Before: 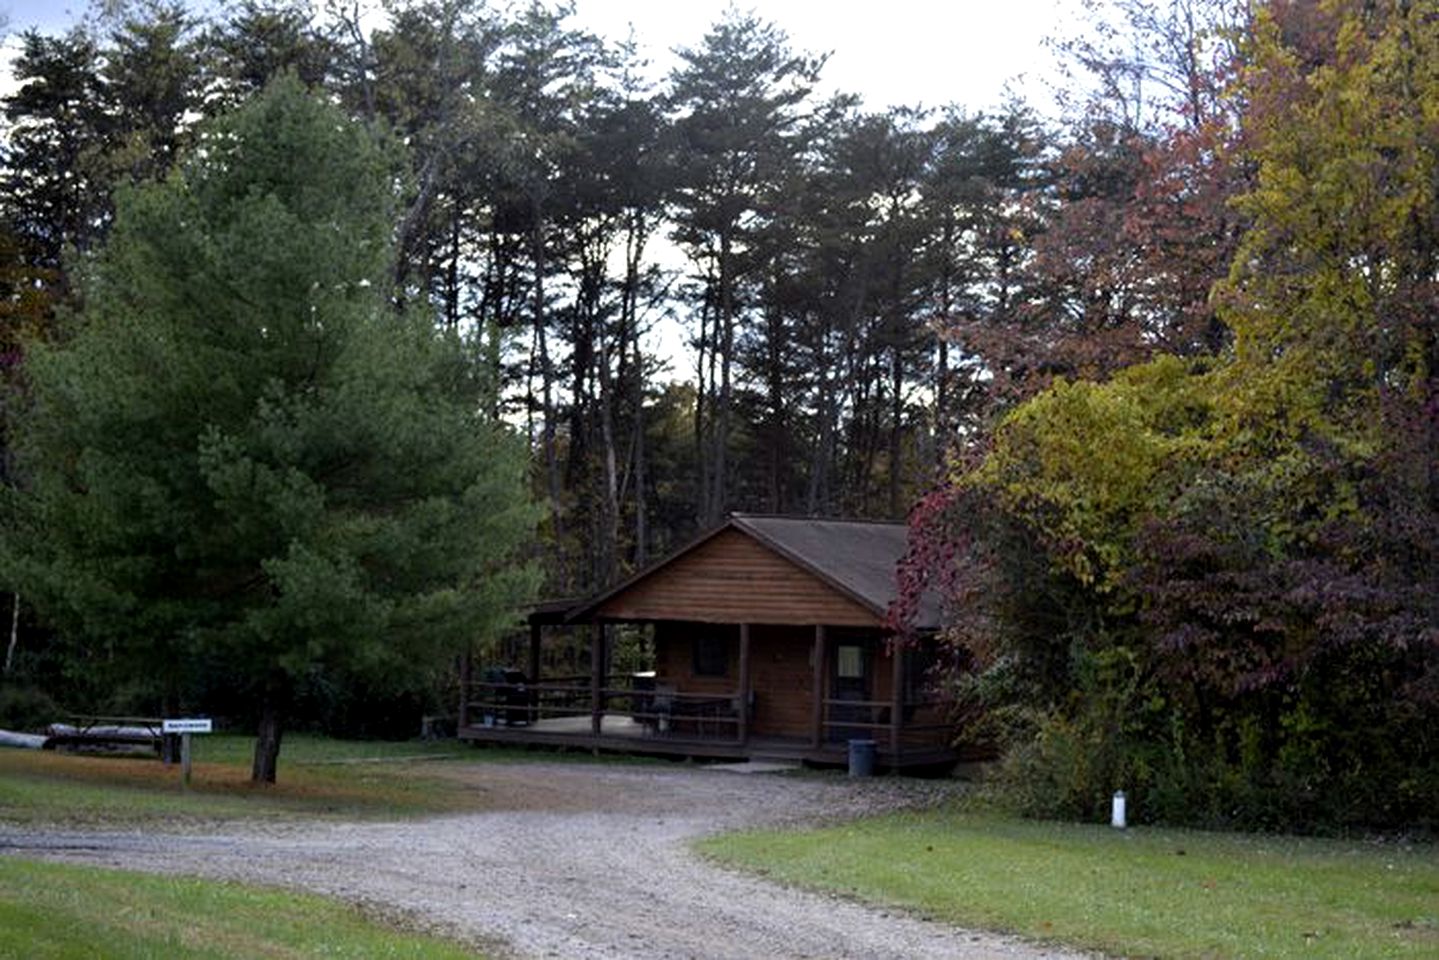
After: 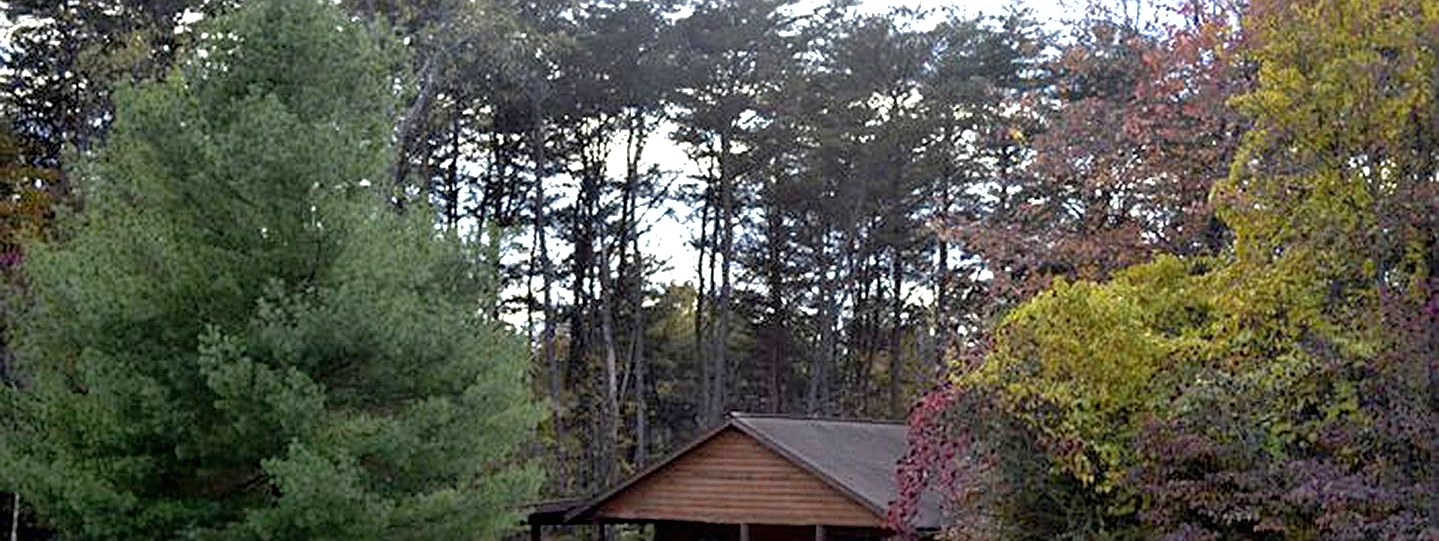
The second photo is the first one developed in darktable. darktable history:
sharpen: amount 0.492
exposure: black level correction 0, exposure 0.7 EV, compensate exposure bias true, compensate highlight preservation false
crop and rotate: top 10.421%, bottom 33.206%
shadows and highlights: on, module defaults
